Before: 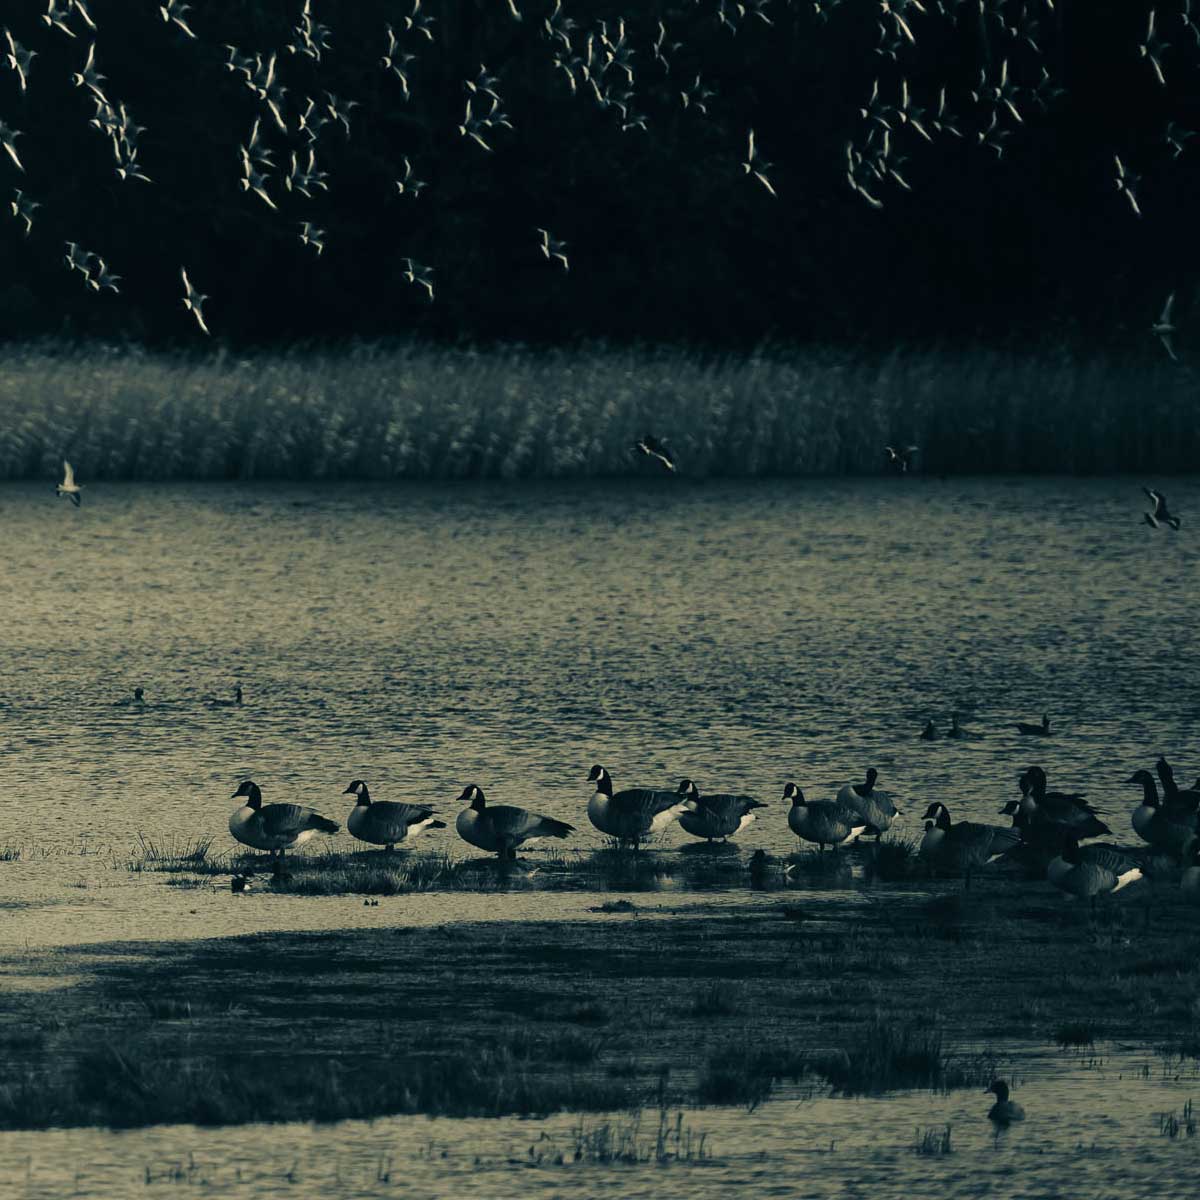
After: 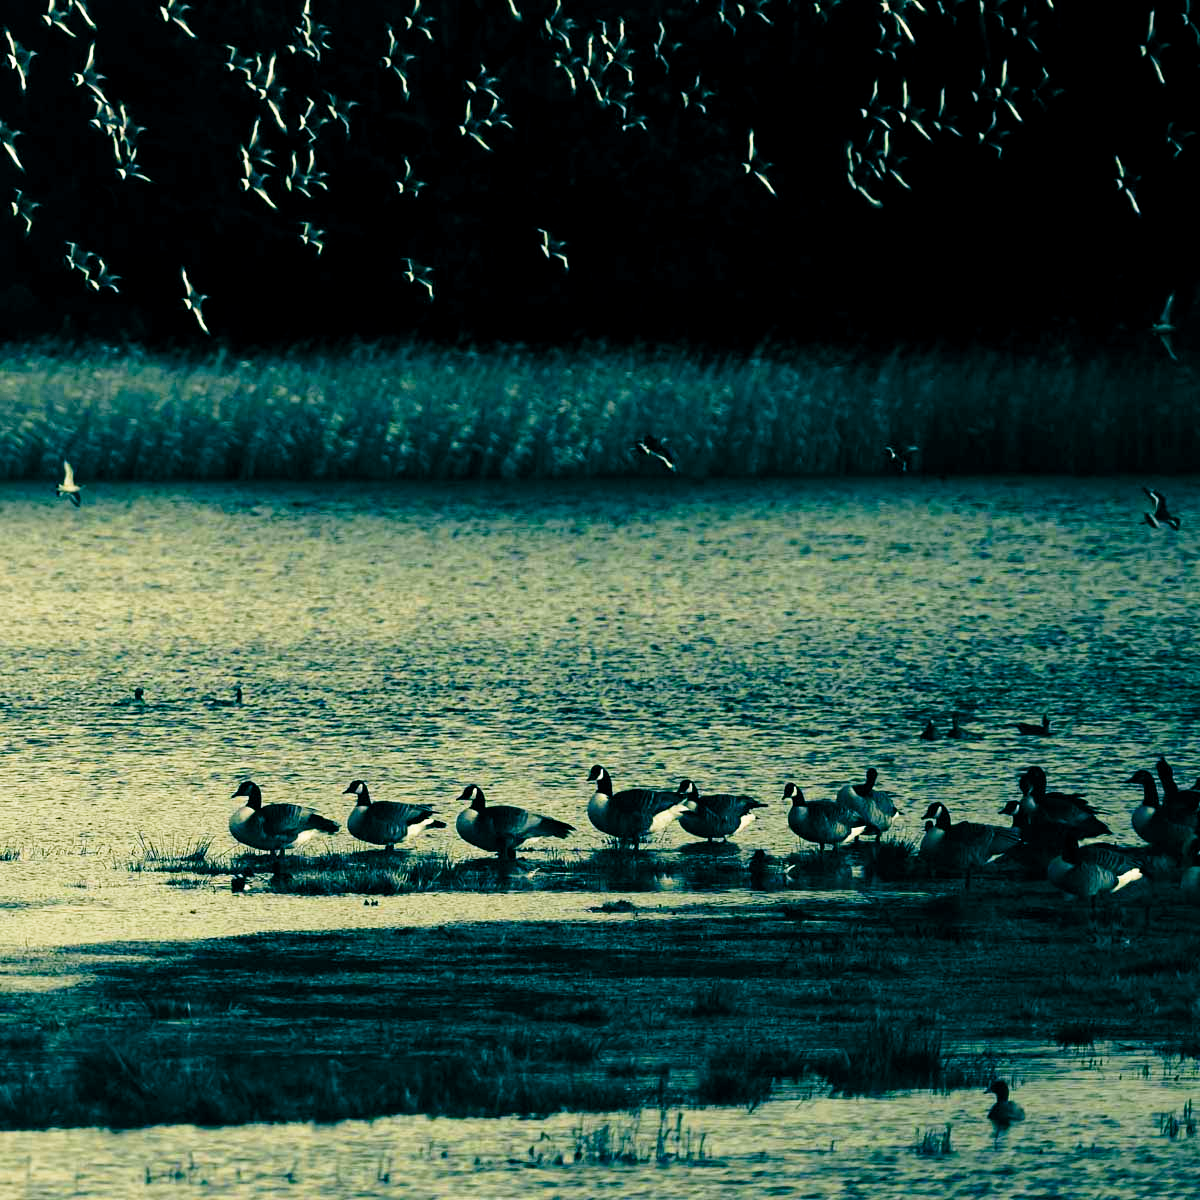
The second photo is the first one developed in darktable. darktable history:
color balance rgb: global offset › luminance -0.344%, global offset › chroma 0.117%, global offset › hue 167.63°, linear chroma grading › global chroma 0.493%, perceptual saturation grading › global saturation 31.233%
tone equalizer: on, module defaults
base curve: curves: ch0 [(0, 0) (0.026, 0.03) (0.109, 0.232) (0.351, 0.748) (0.669, 0.968) (1, 1)], preserve colors none
